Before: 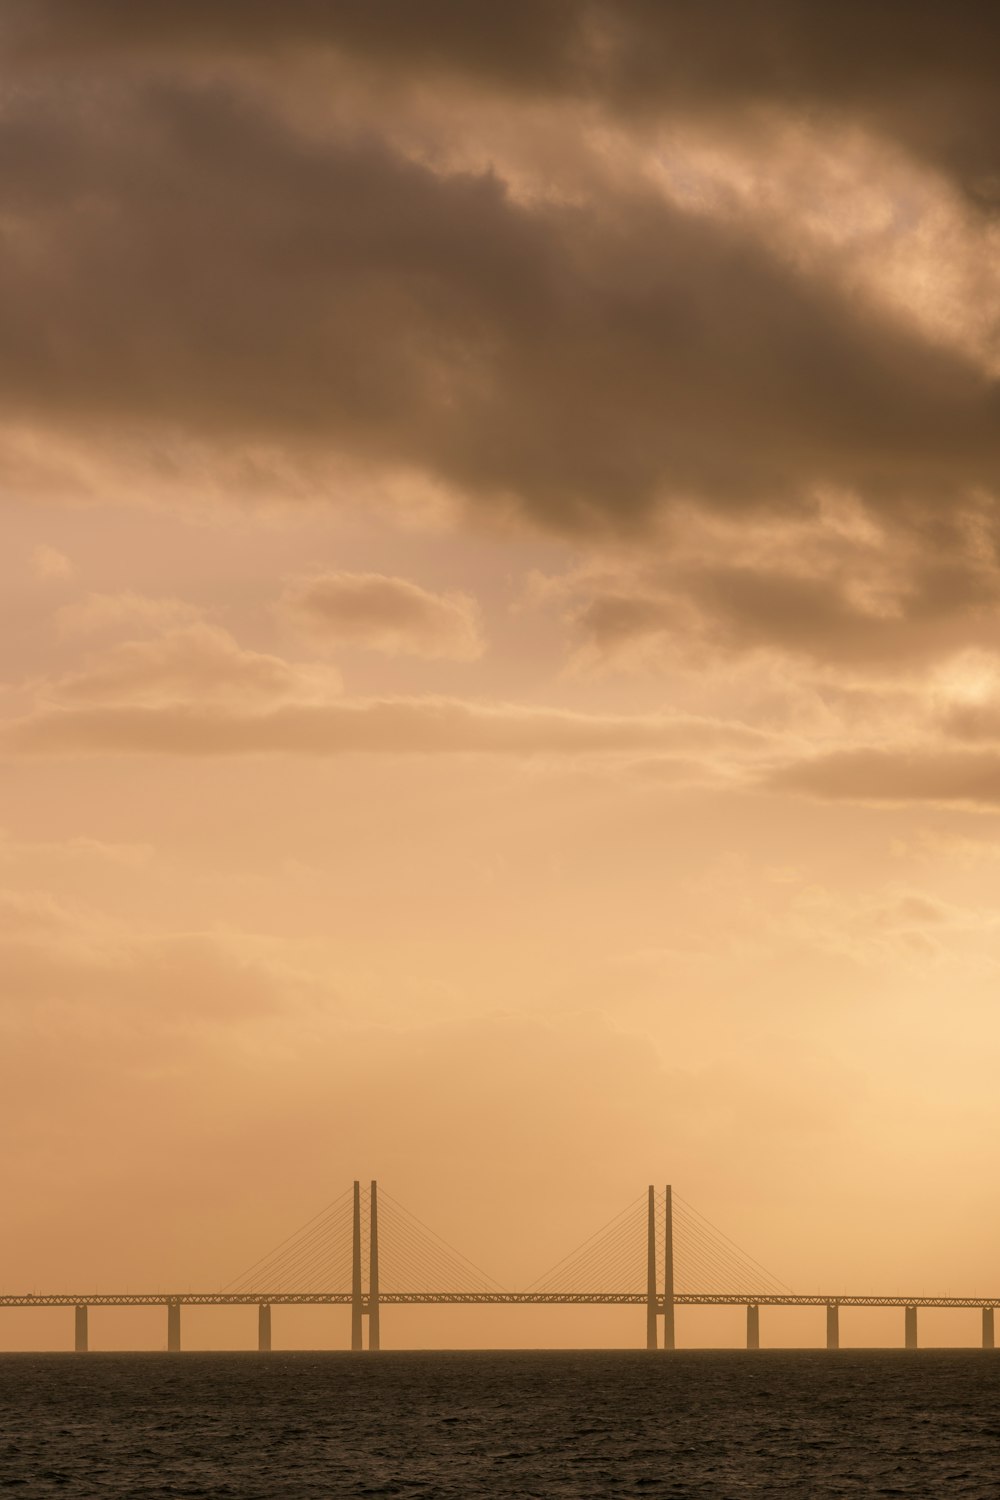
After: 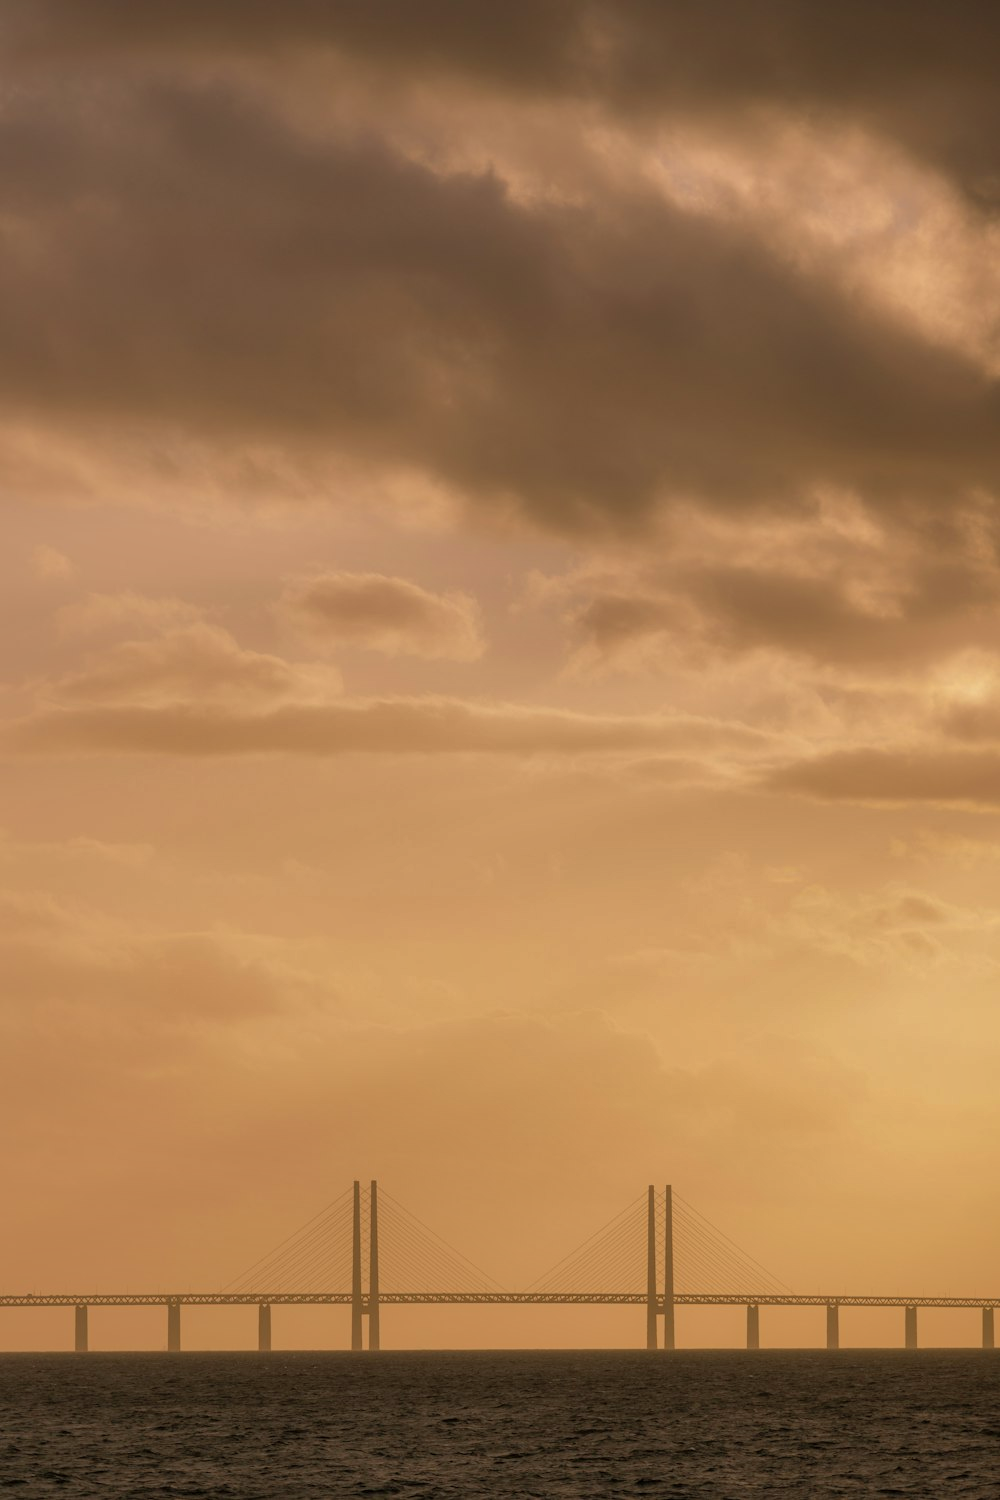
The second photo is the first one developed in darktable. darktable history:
shadows and highlights: shadows 40.23, highlights -59.79, shadows color adjustment 97.99%, highlights color adjustment 57.73%
